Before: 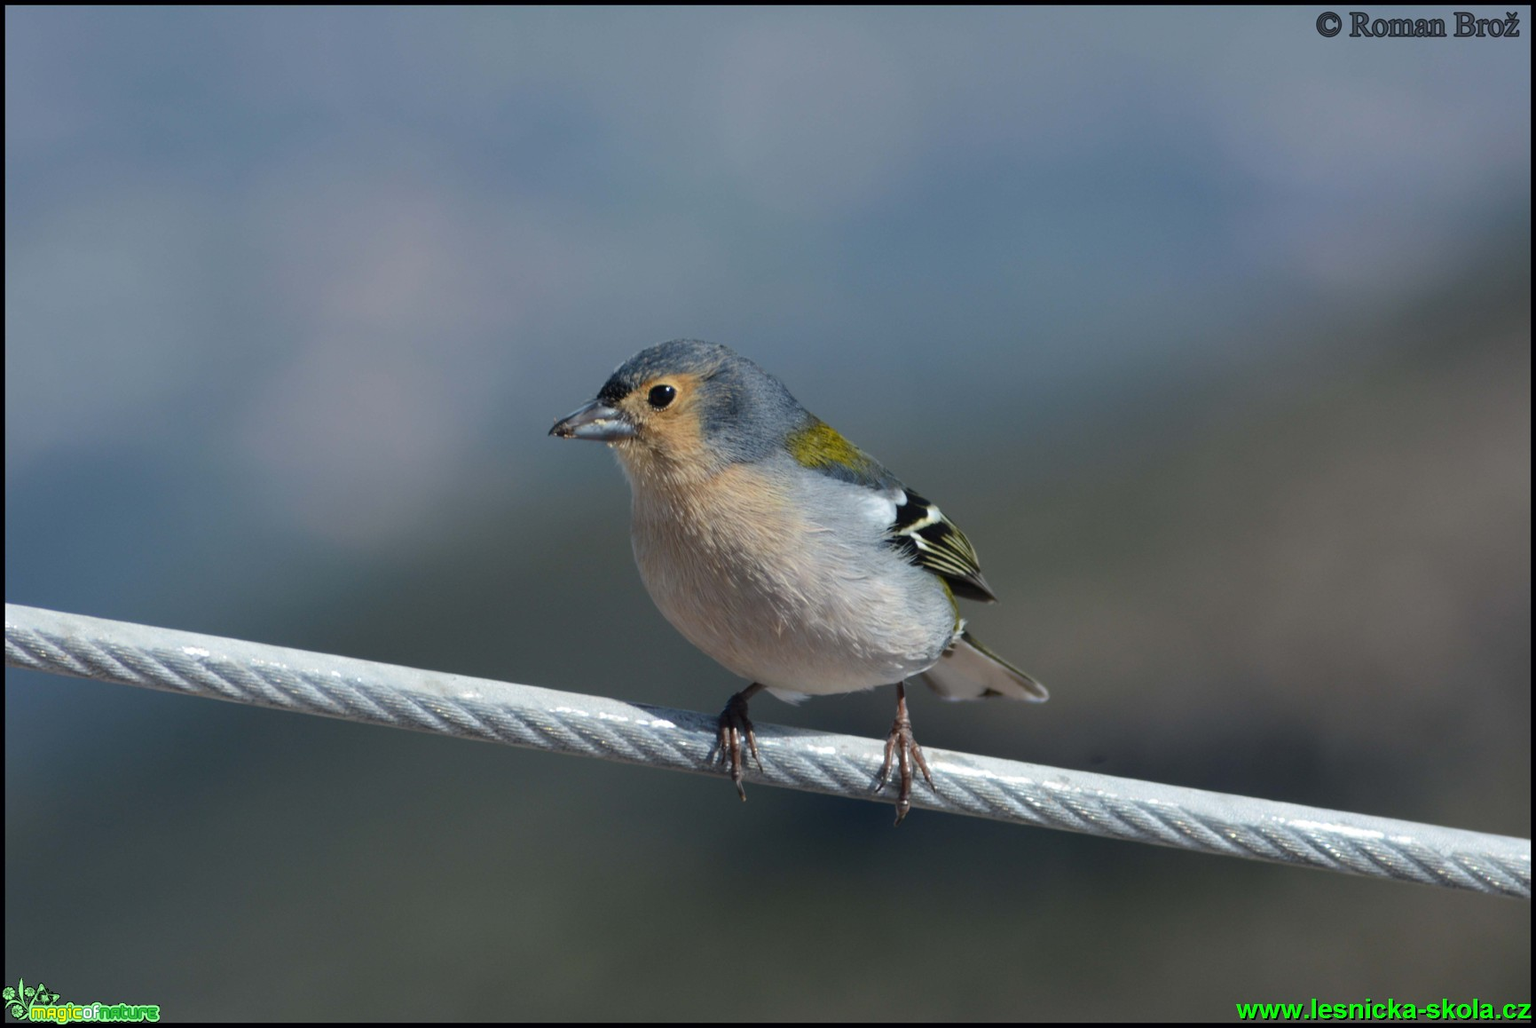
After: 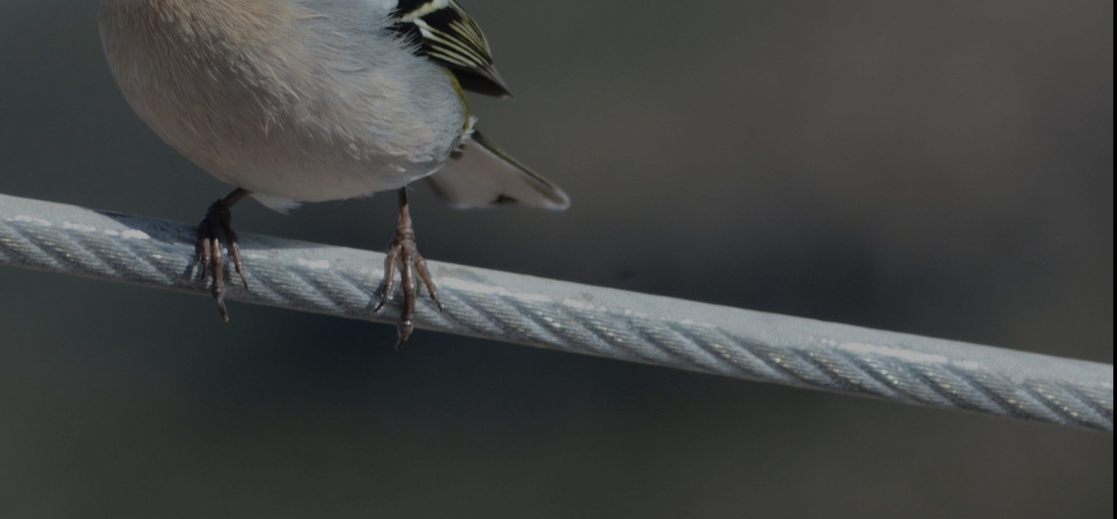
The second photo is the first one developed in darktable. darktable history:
contrast equalizer: octaves 7, y [[0.5 ×6], [0.5 ×6], [0.5, 0.5, 0.501, 0.545, 0.707, 0.863], [0 ×6], [0 ×6]]
exposure: exposure -1.545 EV, compensate highlight preservation false
crop and rotate: left 35.454%, top 50.204%, bottom 4.957%
contrast brightness saturation: brightness 0.122
